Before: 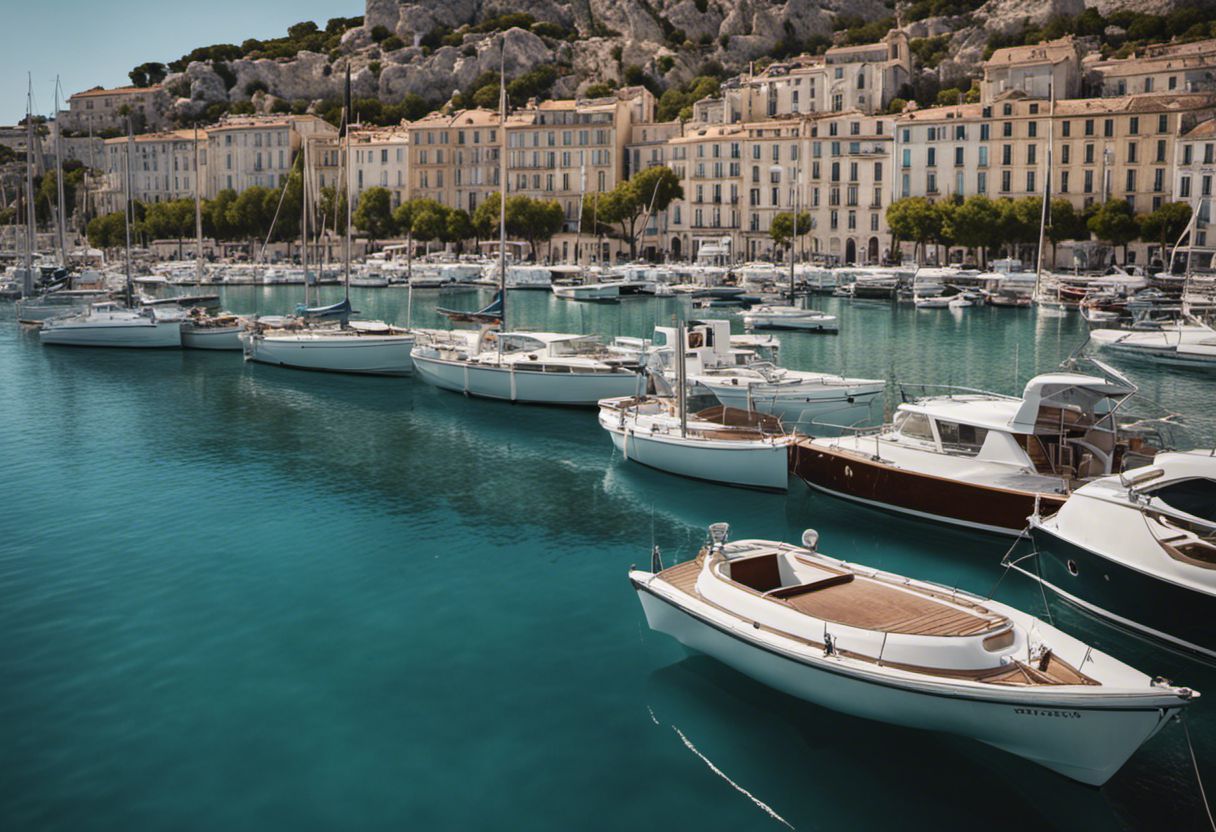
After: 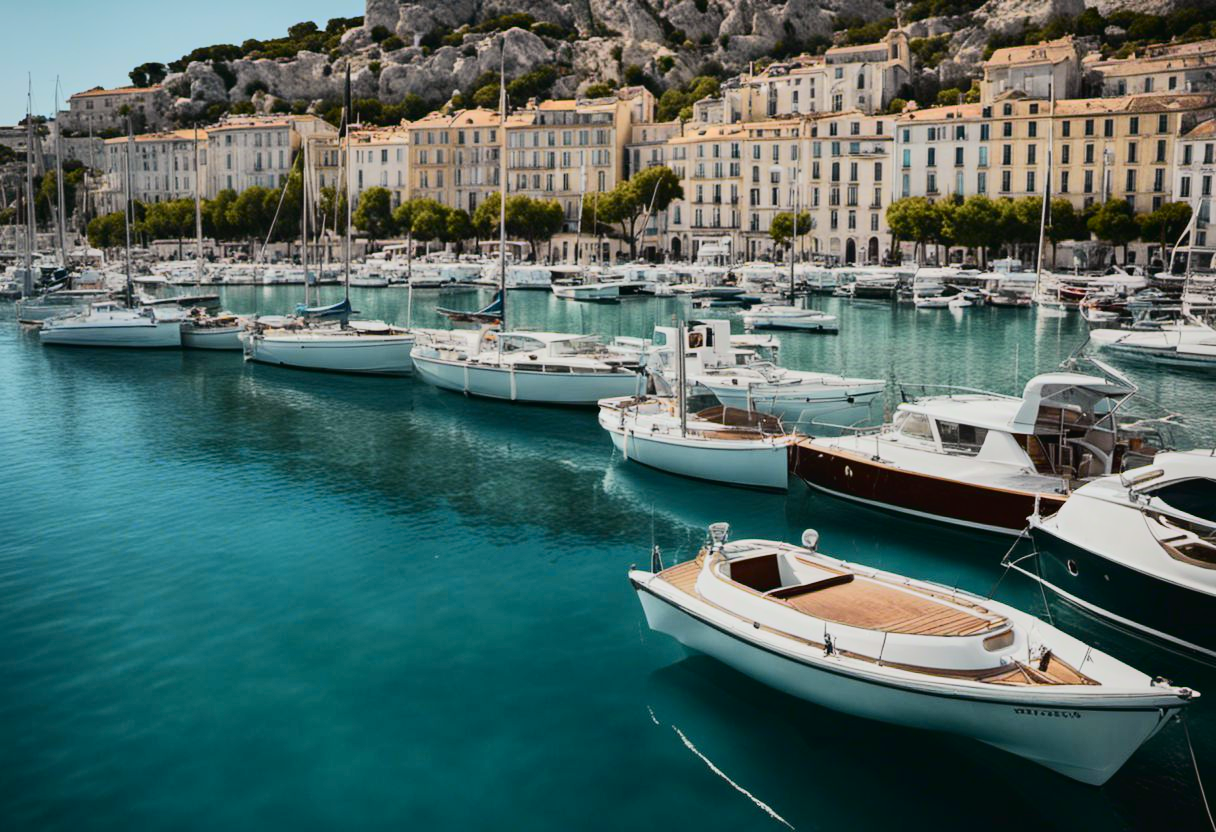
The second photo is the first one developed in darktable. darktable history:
tone curve: curves: ch0 [(0, 0.017) (0.091, 0.046) (0.298, 0.287) (0.439, 0.482) (0.64, 0.729) (0.785, 0.817) (0.995, 0.917)]; ch1 [(0, 0) (0.384, 0.365) (0.463, 0.447) (0.486, 0.474) (0.503, 0.497) (0.526, 0.52) (0.555, 0.564) (0.578, 0.595) (0.638, 0.644) (0.766, 0.773) (1, 1)]; ch2 [(0, 0) (0.374, 0.344) (0.449, 0.434) (0.501, 0.501) (0.528, 0.519) (0.569, 0.589) (0.61, 0.646) (0.666, 0.688) (1, 1)], color space Lab, independent channels, preserve colors none
base curve: curves: ch0 [(0, 0) (0.297, 0.298) (1, 1)], preserve colors none
